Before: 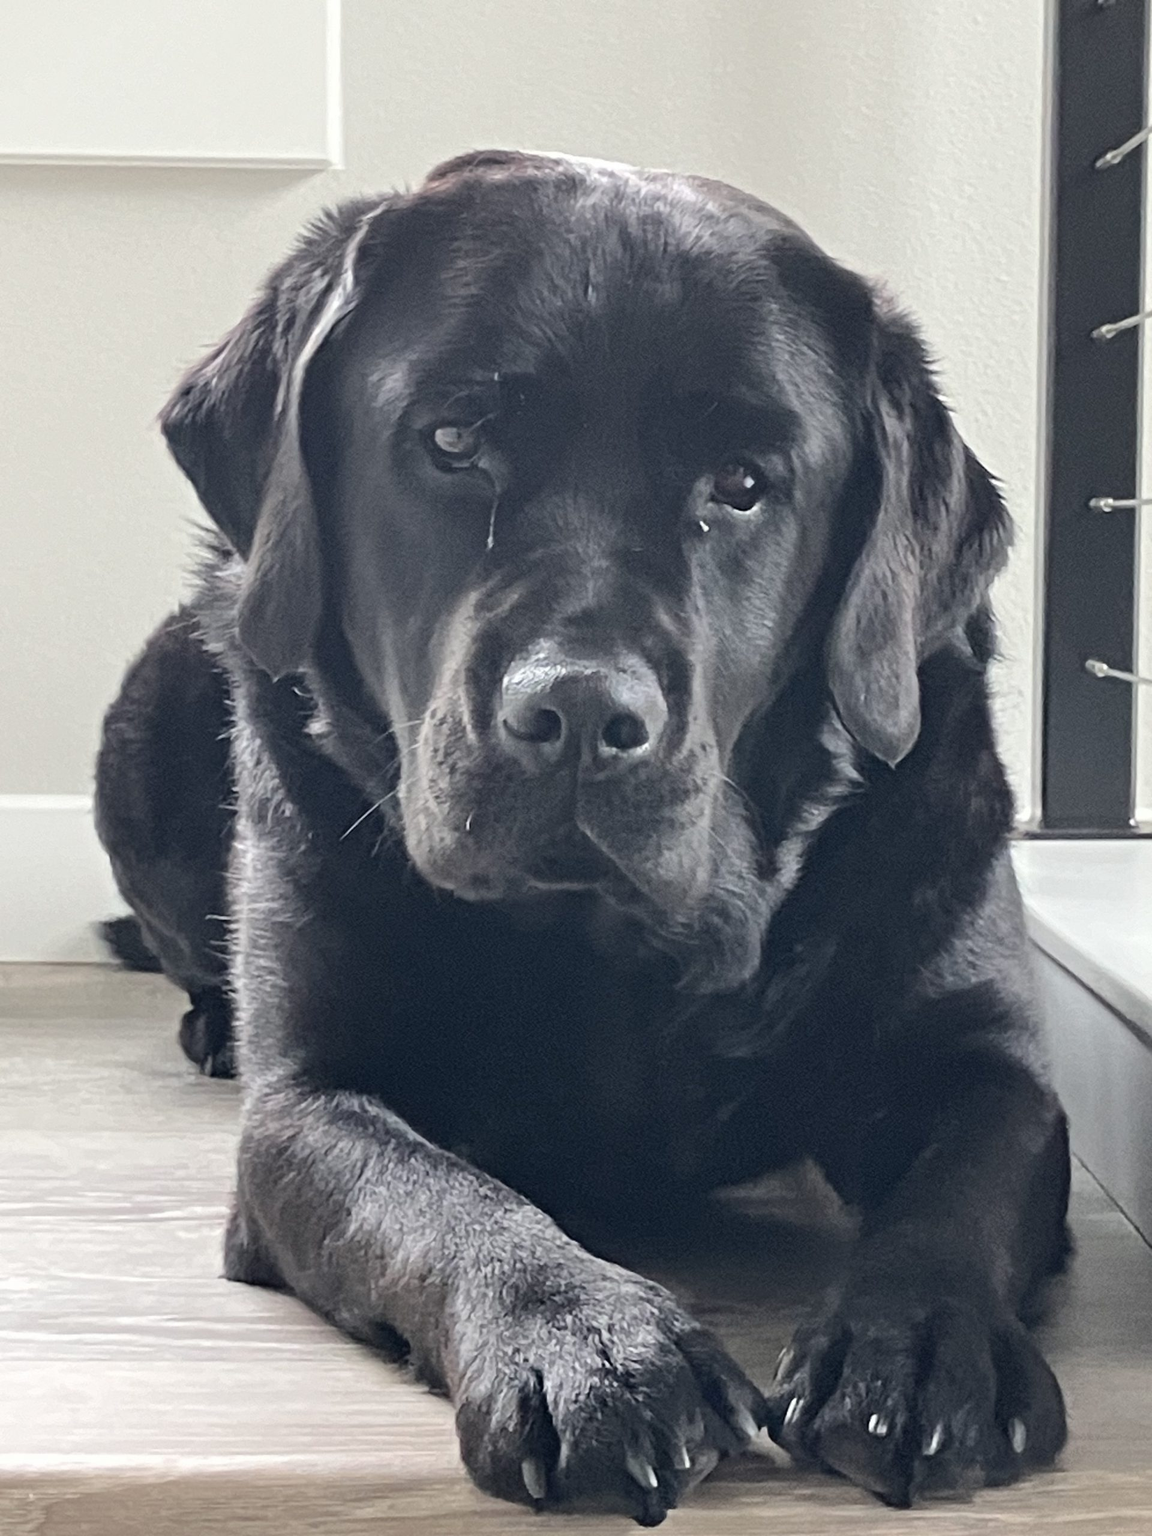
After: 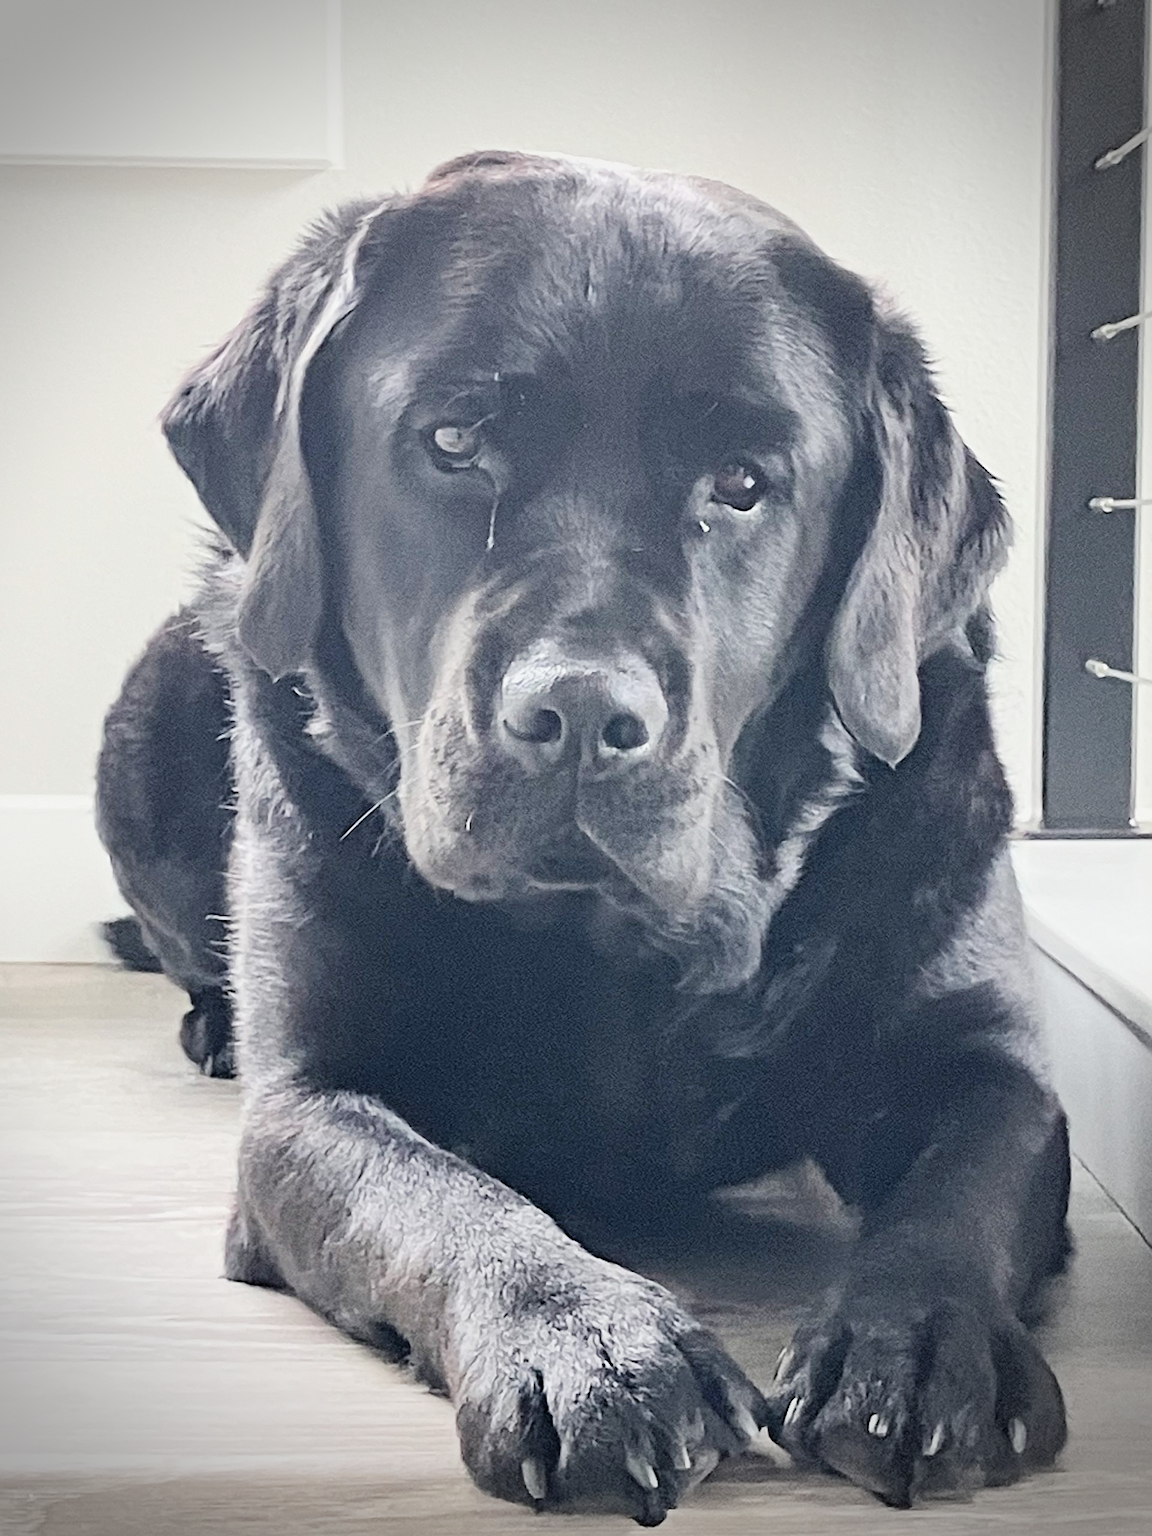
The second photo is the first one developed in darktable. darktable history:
exposure: black level correction 0, exposure 1.199 EV, compensate highlight preservation false
vignetting: fall-off start 71.62%, brightness -0.575, dithering 8-bit output
sharpen: on, module defaults
filmic rgb: black relative exposure -7.65 EV, white relative exposure 4.56 EV, hardness 3.61
